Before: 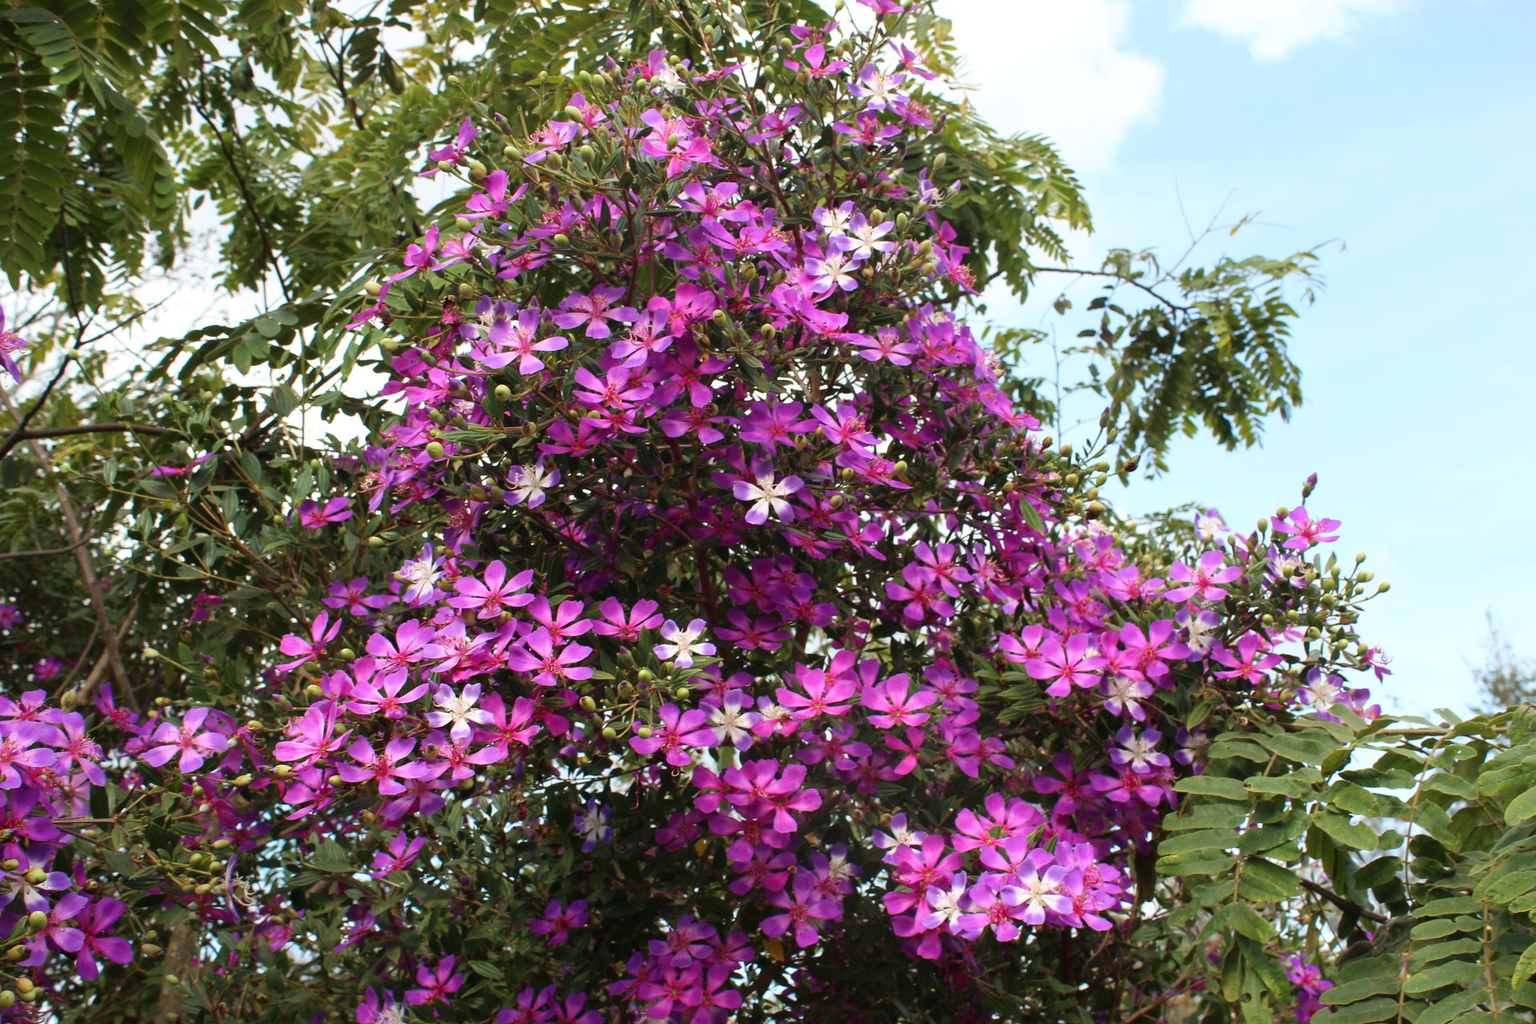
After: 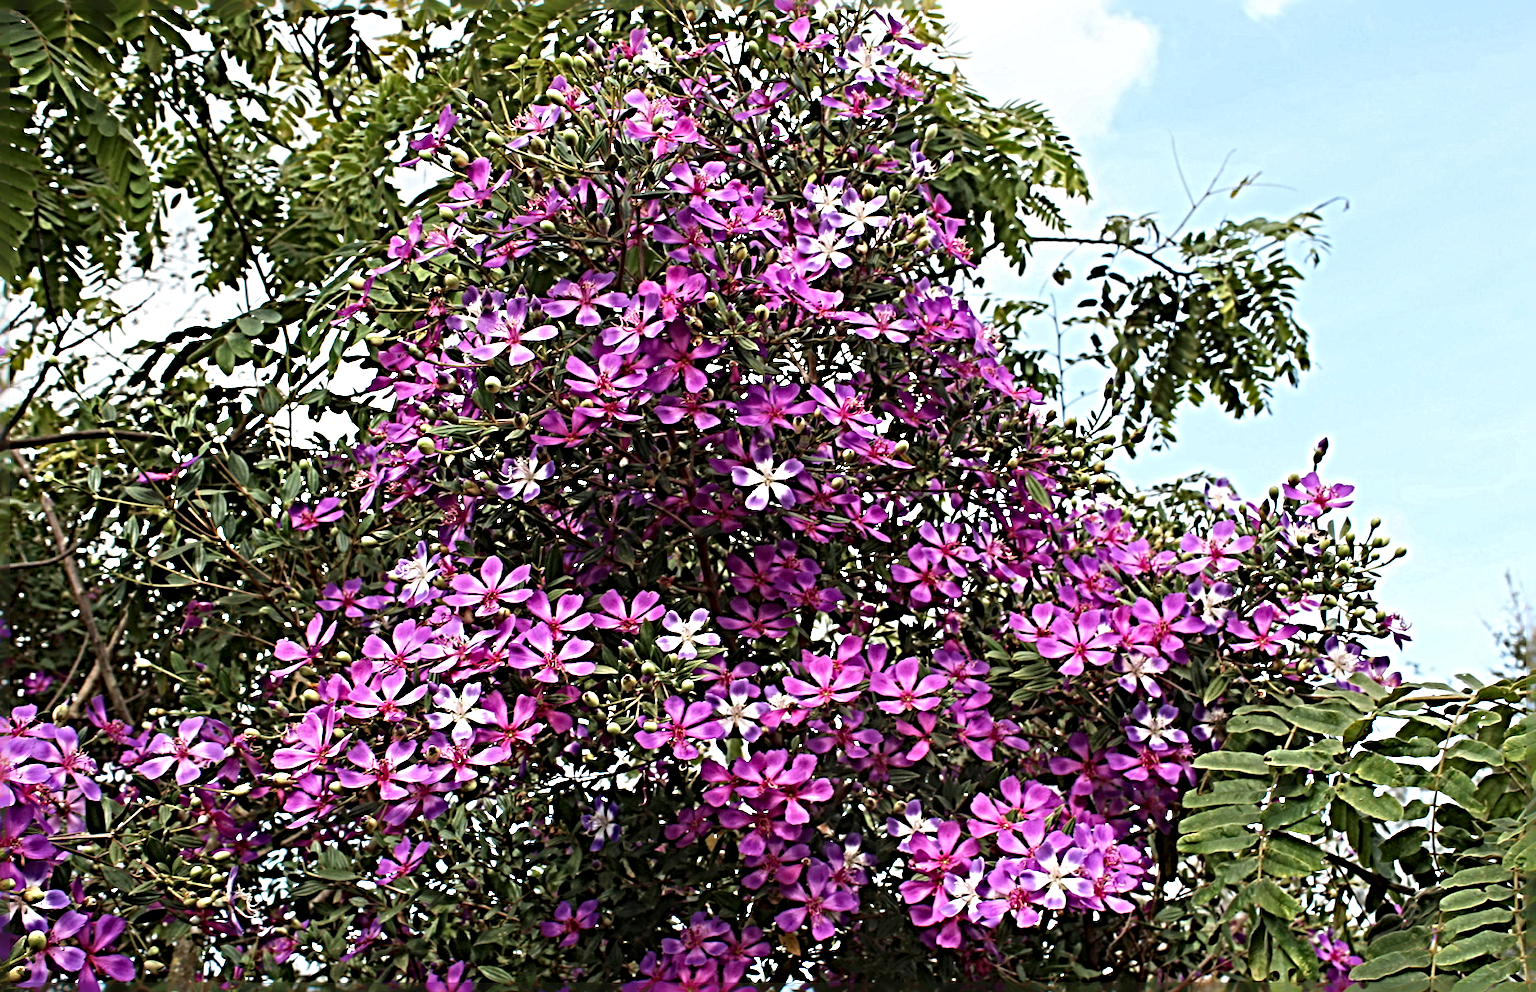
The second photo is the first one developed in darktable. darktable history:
rotate and perspective: rotation -2°, crop left 0.022, crop right 0.978, crop top 0.049, crop bottom 0.951
sharpen: radius 6.3, amount 1.8, threshold 0
